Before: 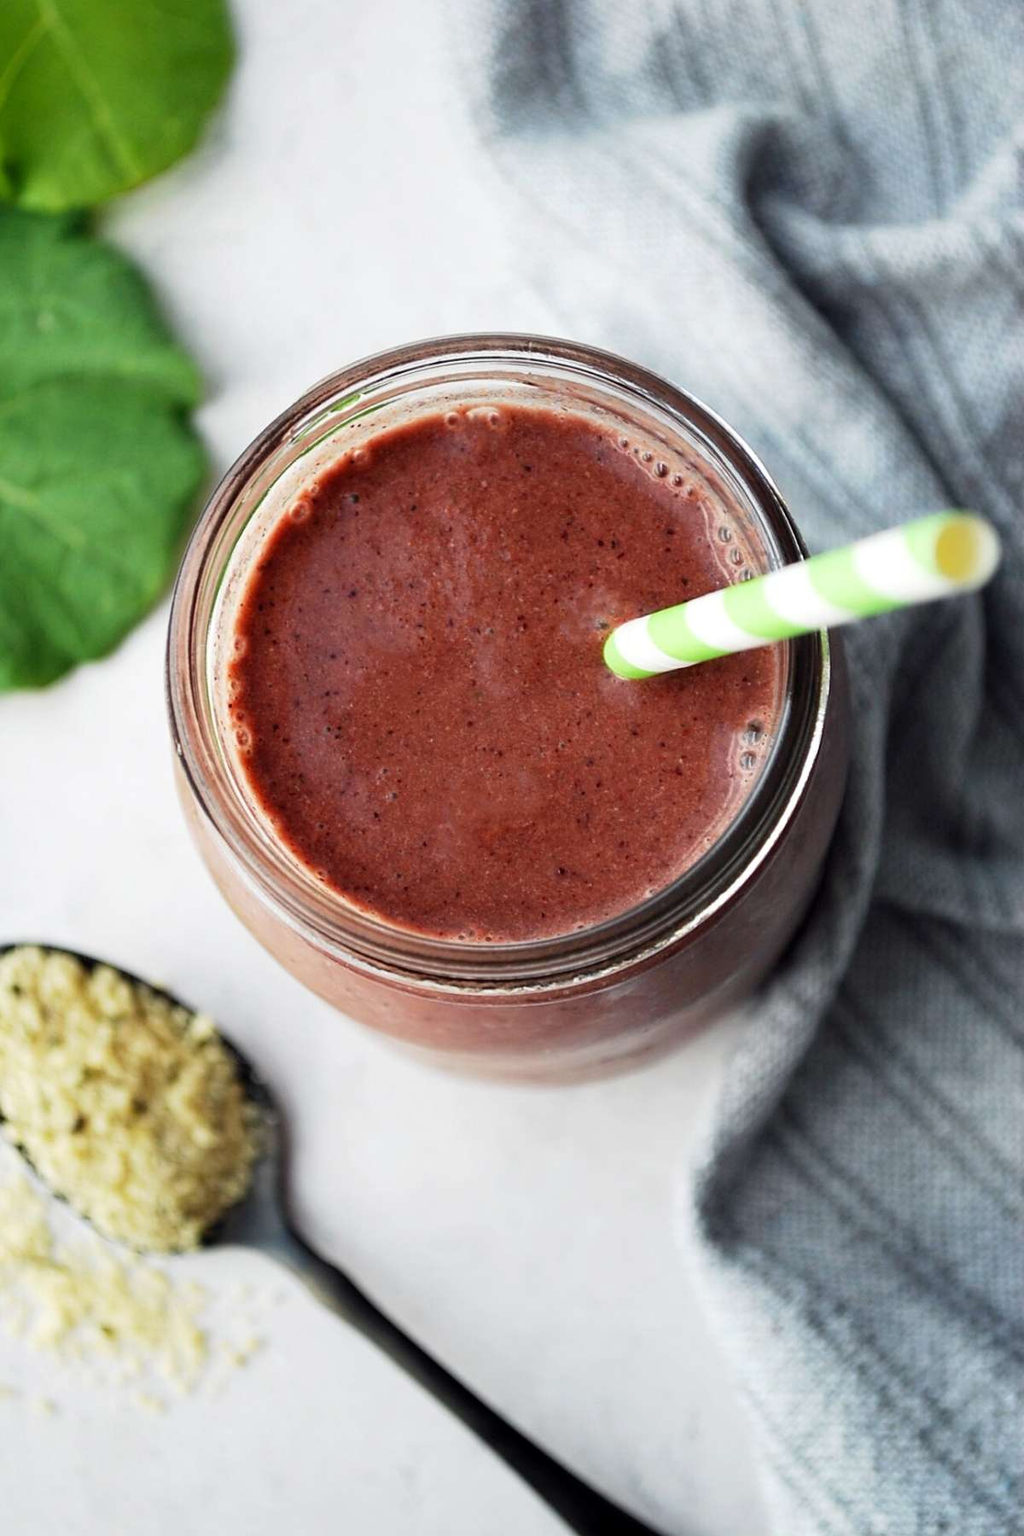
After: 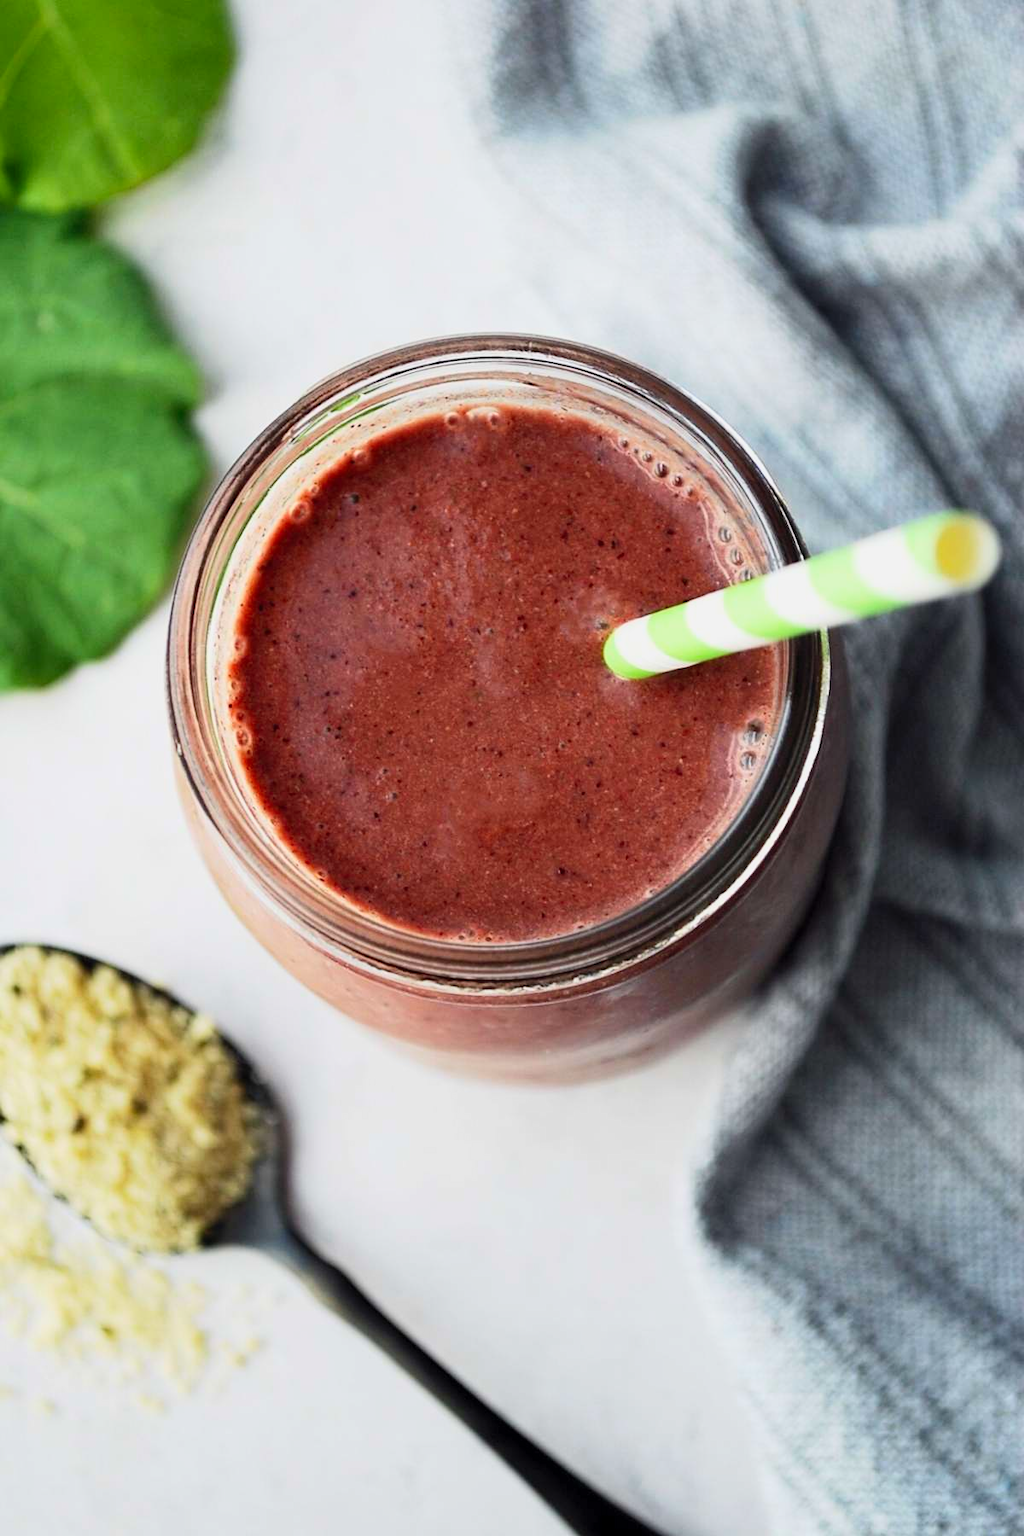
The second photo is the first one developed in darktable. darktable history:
exposure: exposure -0.36 EV, compensate highlight preservation false
contrast brightness saturation: contrast 0.2, brightness 0.16, saturation 0.22
